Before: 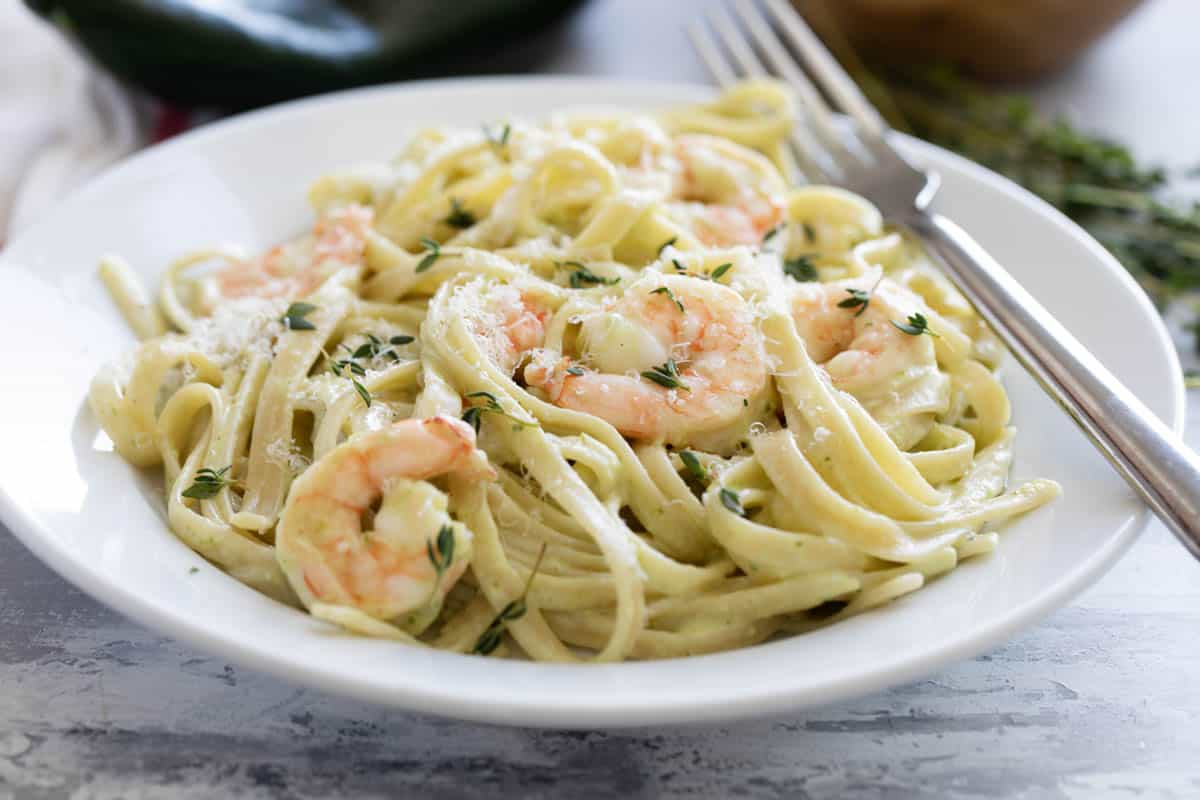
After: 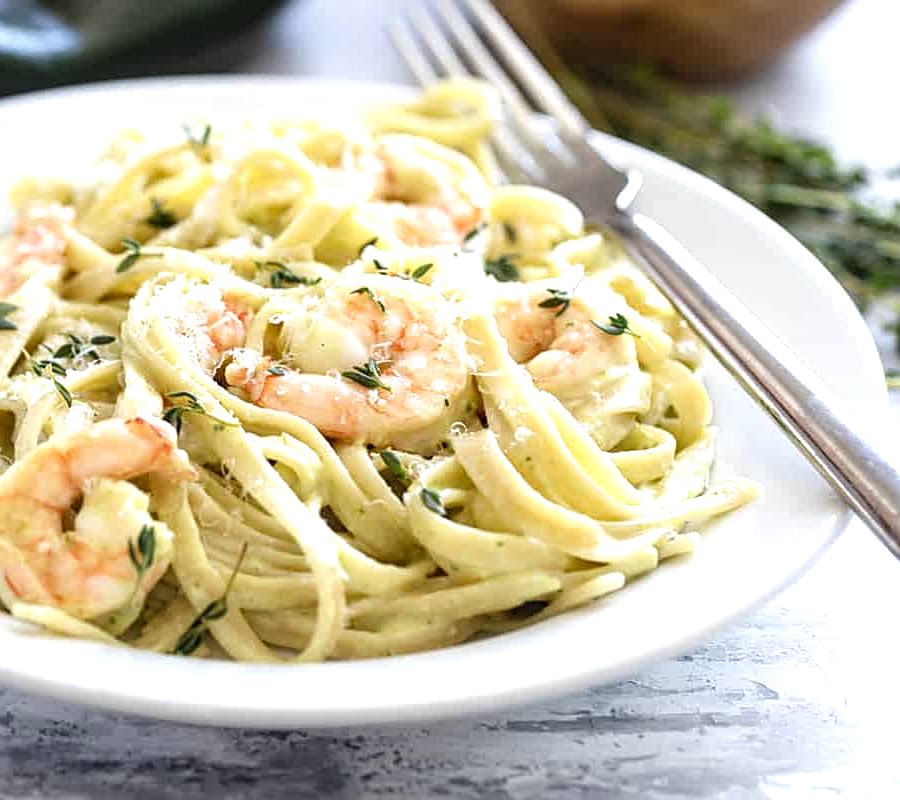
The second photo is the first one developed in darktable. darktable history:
crop and rotate: left 24.974%
sharpen: on, module defaults
local contrast: on, module defaults
exposure: exposure 0.611 EV, compensate exposure bias true, compensate highlight preservation false
